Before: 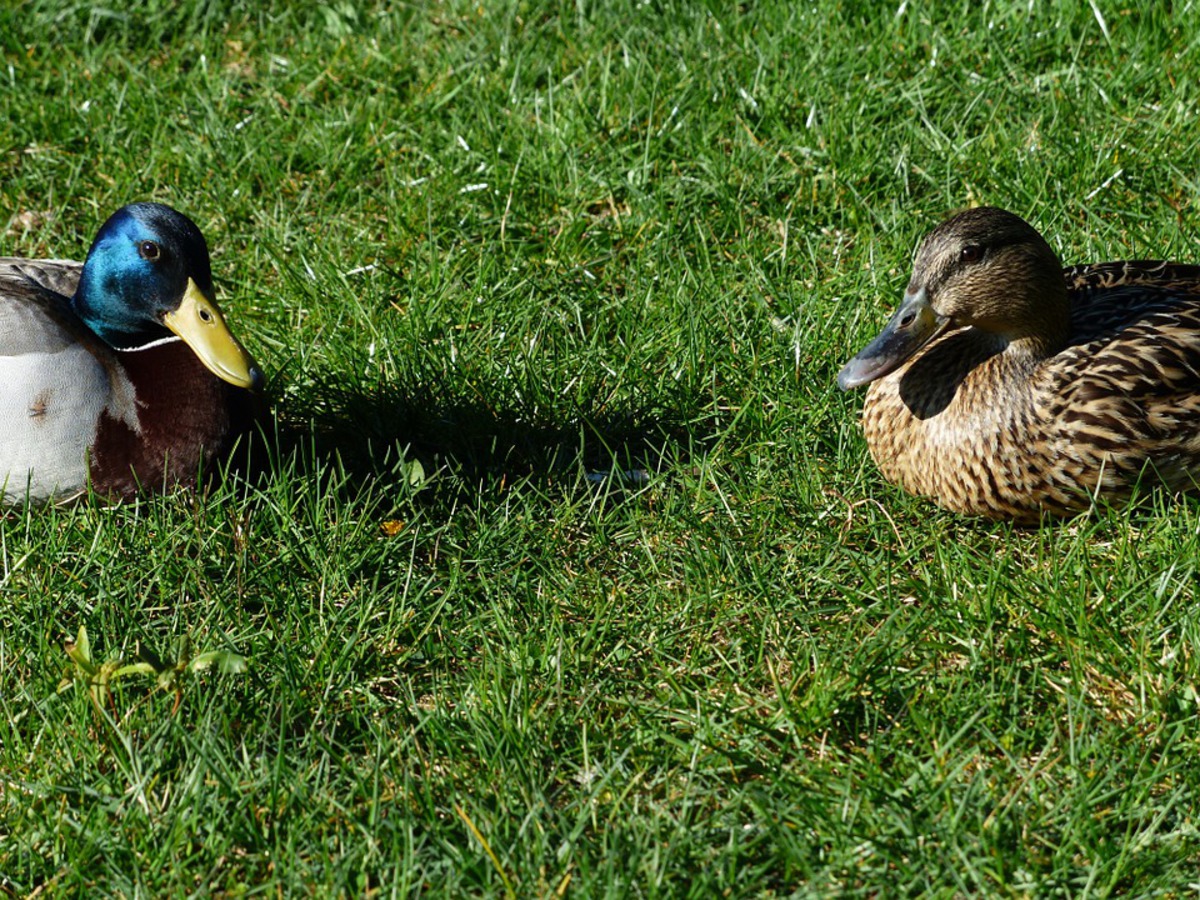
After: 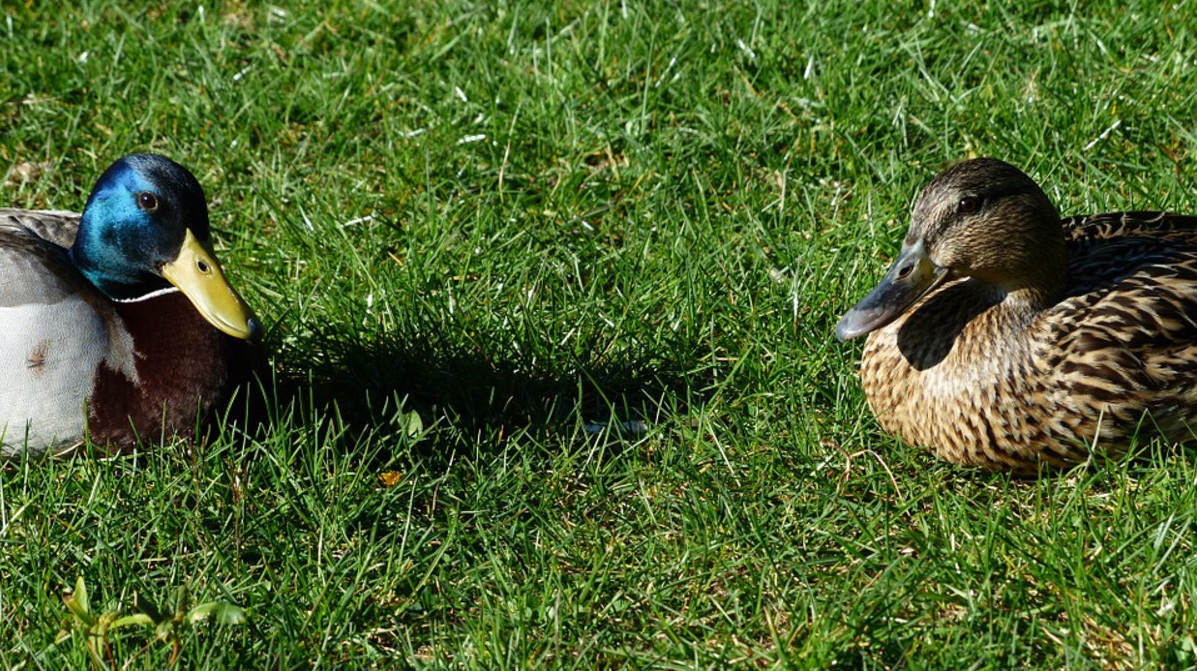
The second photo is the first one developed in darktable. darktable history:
crop: left 0.199%, top 5.507%, bottom 19.86%
